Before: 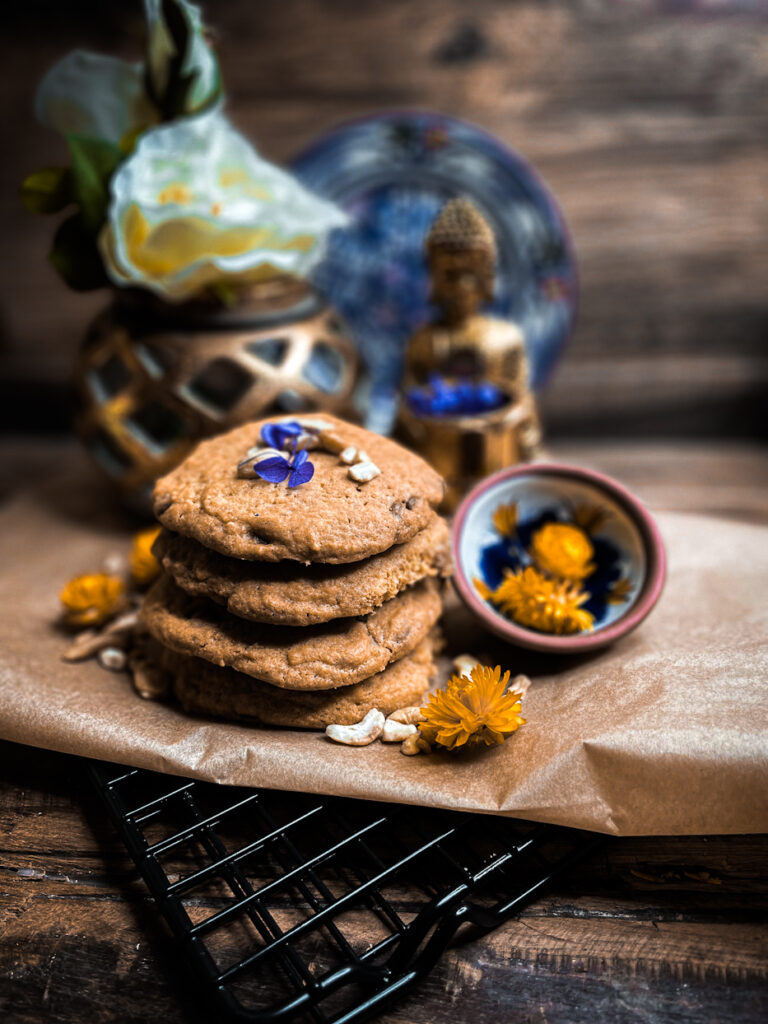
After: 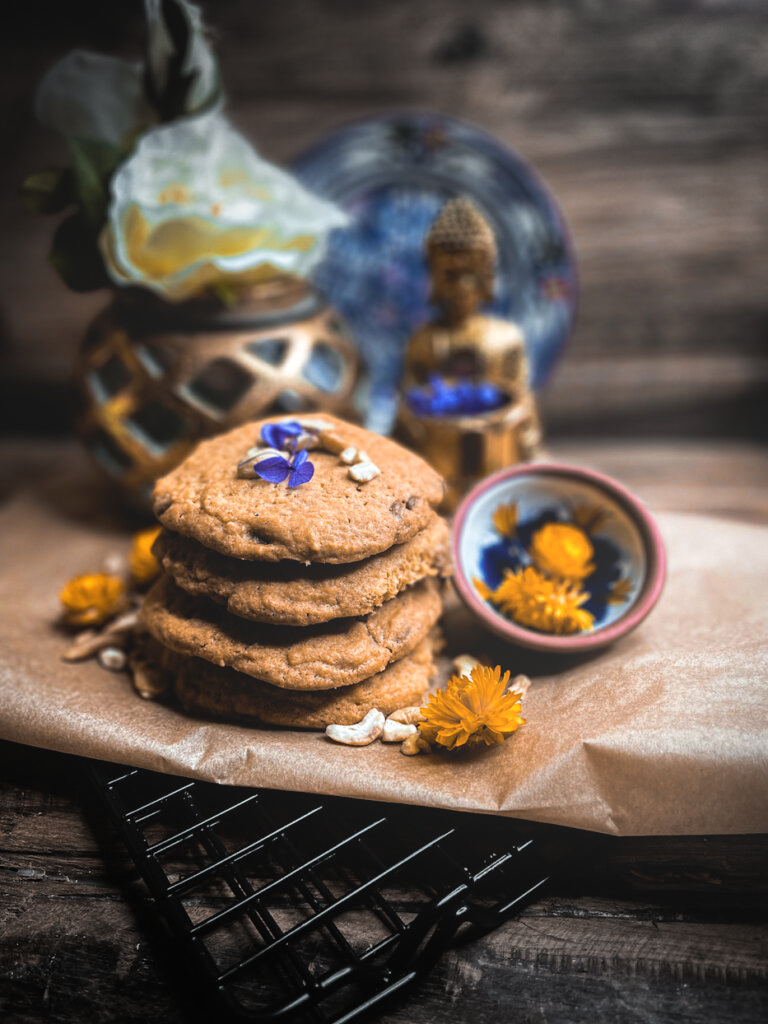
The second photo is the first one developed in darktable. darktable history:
bloom: size 38%, threshold 95%, strength 30%
vignetting: fall-off start 79.43%, saturation -0.649, width/height ratio 1.327, unbound false
